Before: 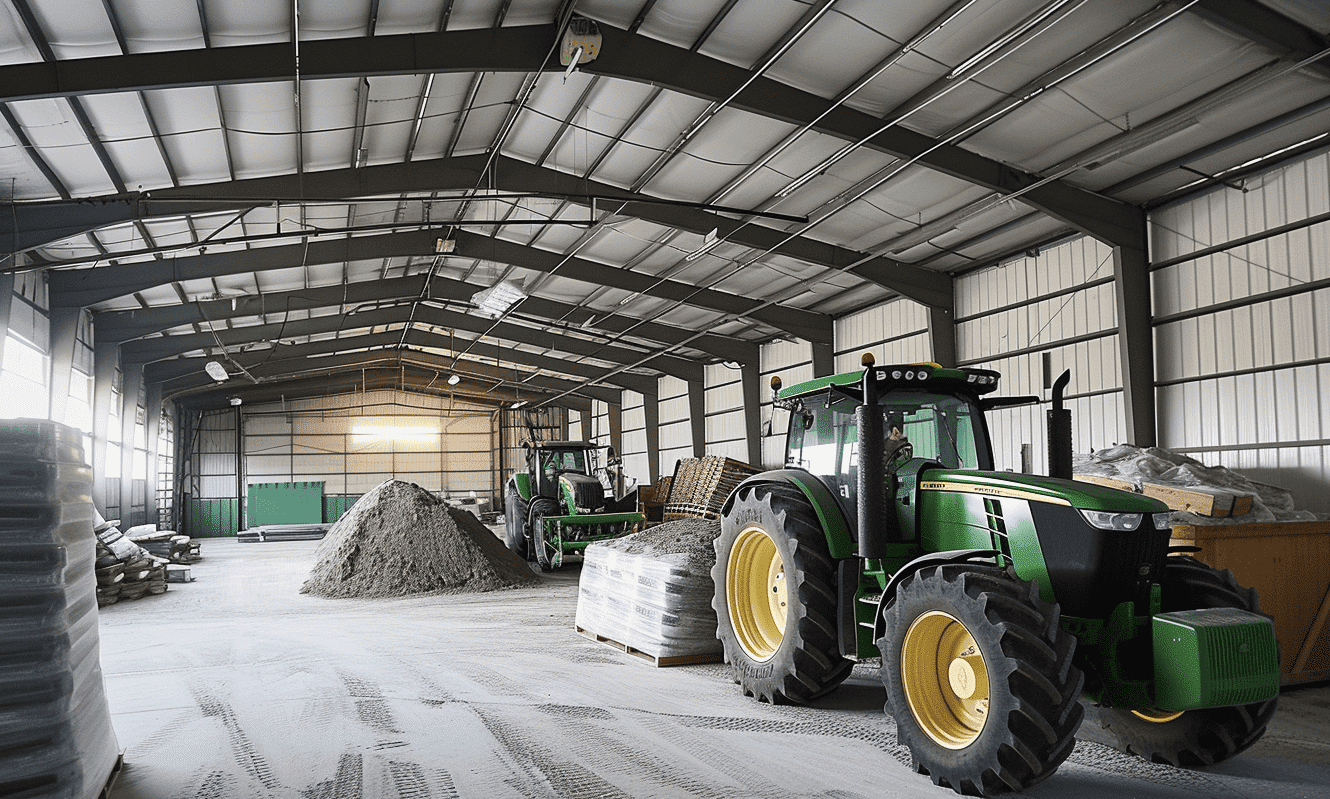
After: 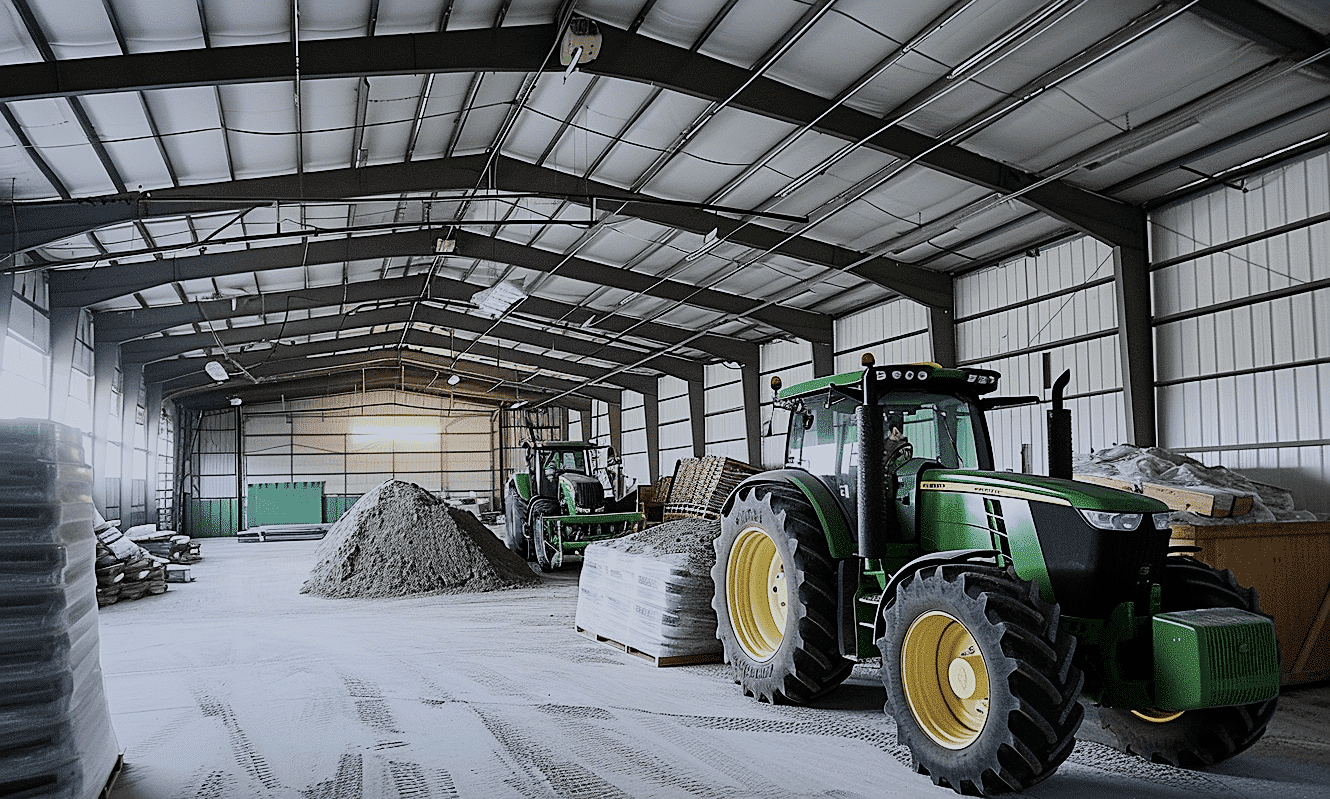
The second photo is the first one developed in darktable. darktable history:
white balance: red 0.954, blue 1.079
sharpen: on, module defaults
filmic rgb: black relative exposure -7.65 EV, white relative exposure 4.56 EV, hardness 3.61
